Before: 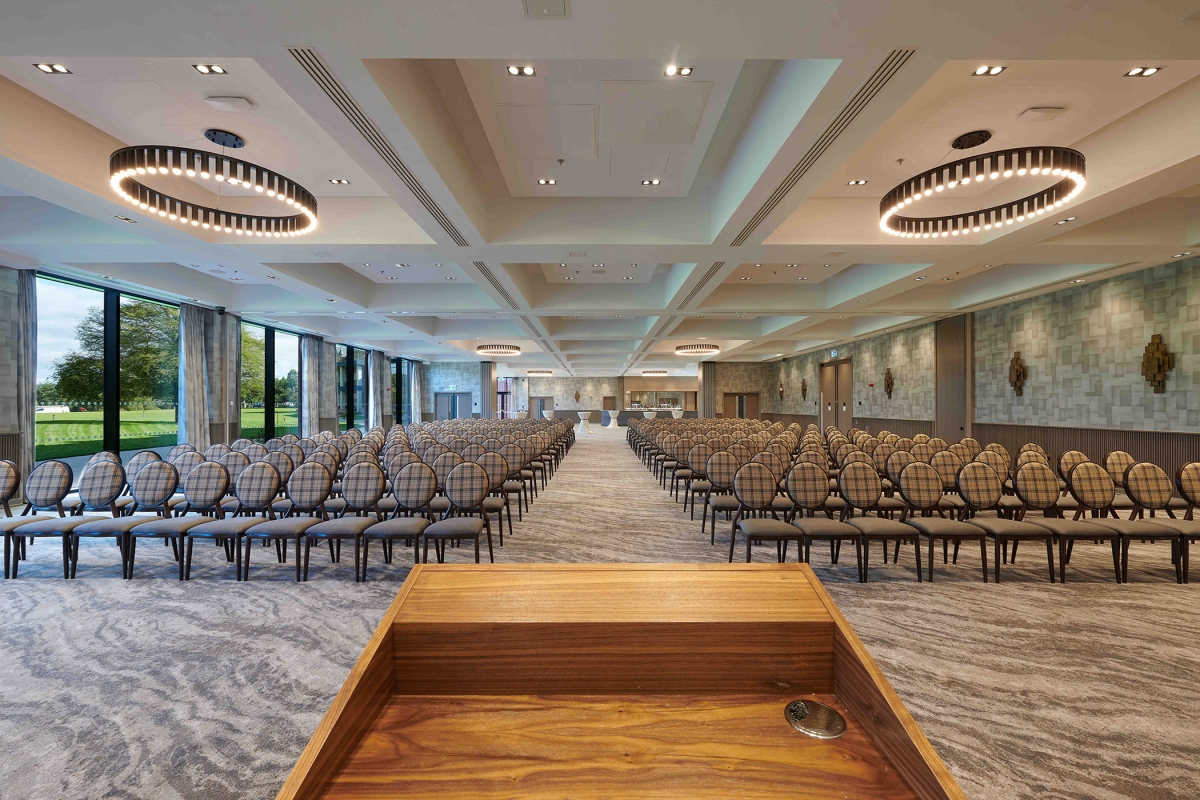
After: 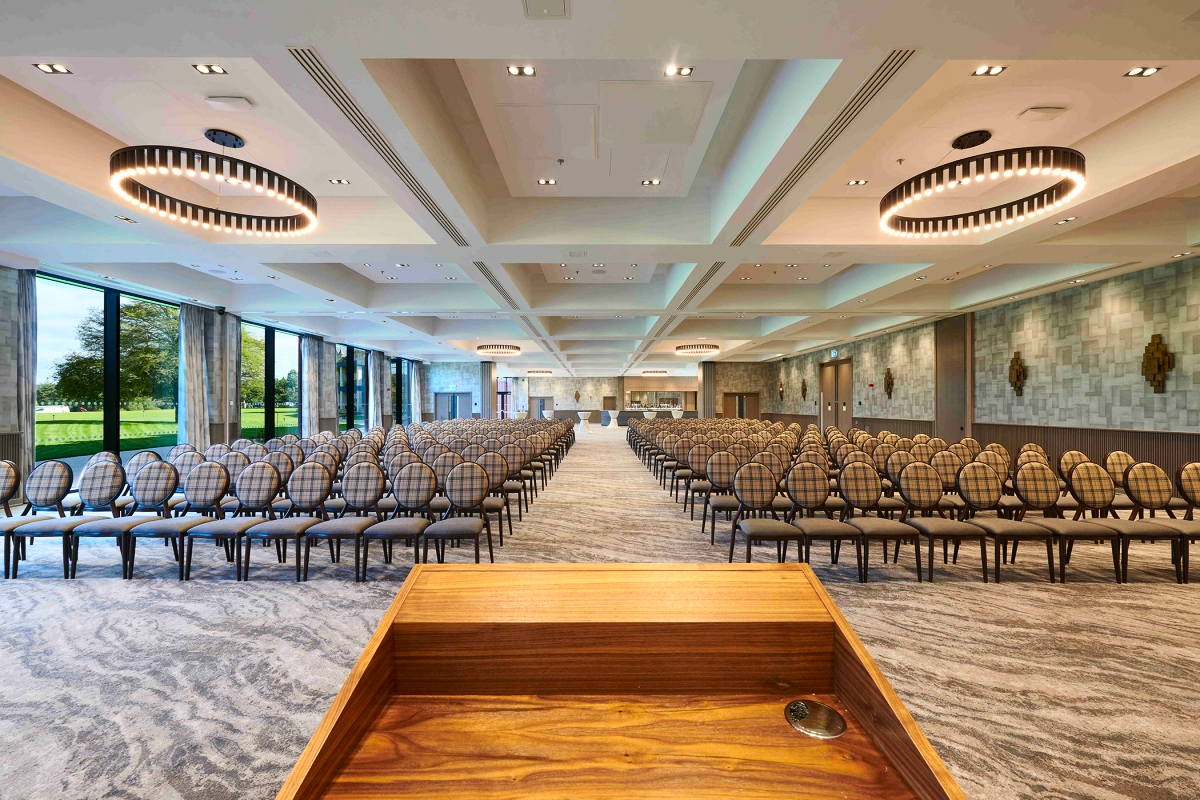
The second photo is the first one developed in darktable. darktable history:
contrast brightness saturation: contrast 0.232, brightness 0.103, saturation 0.288
